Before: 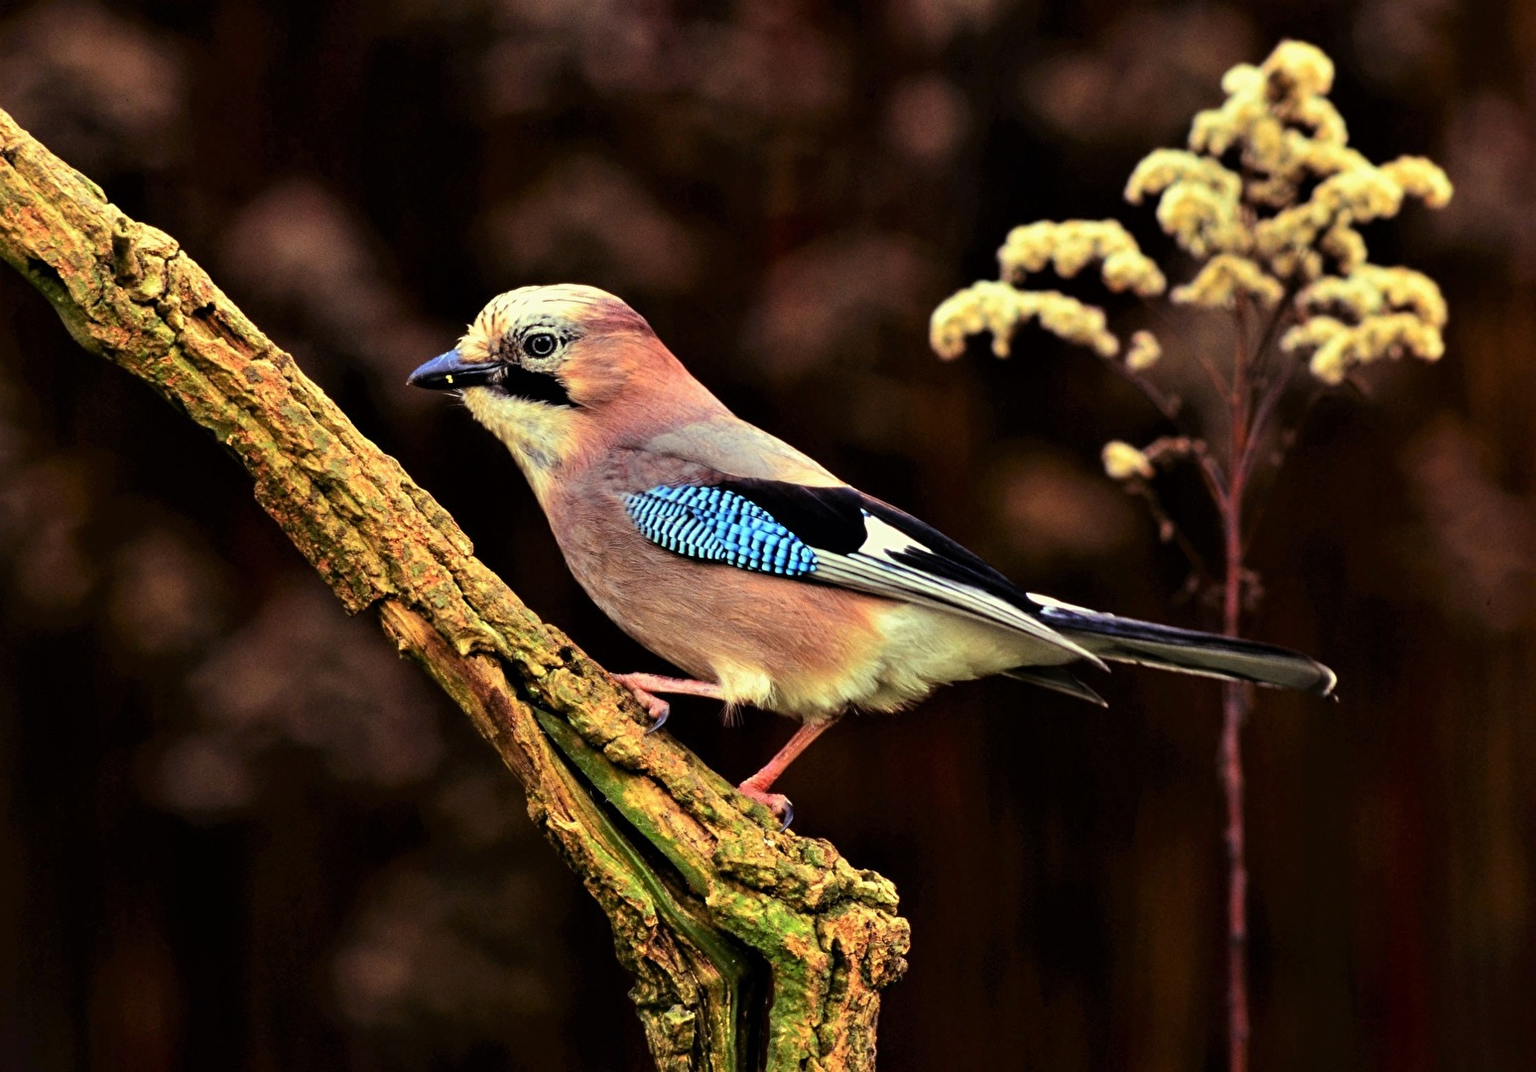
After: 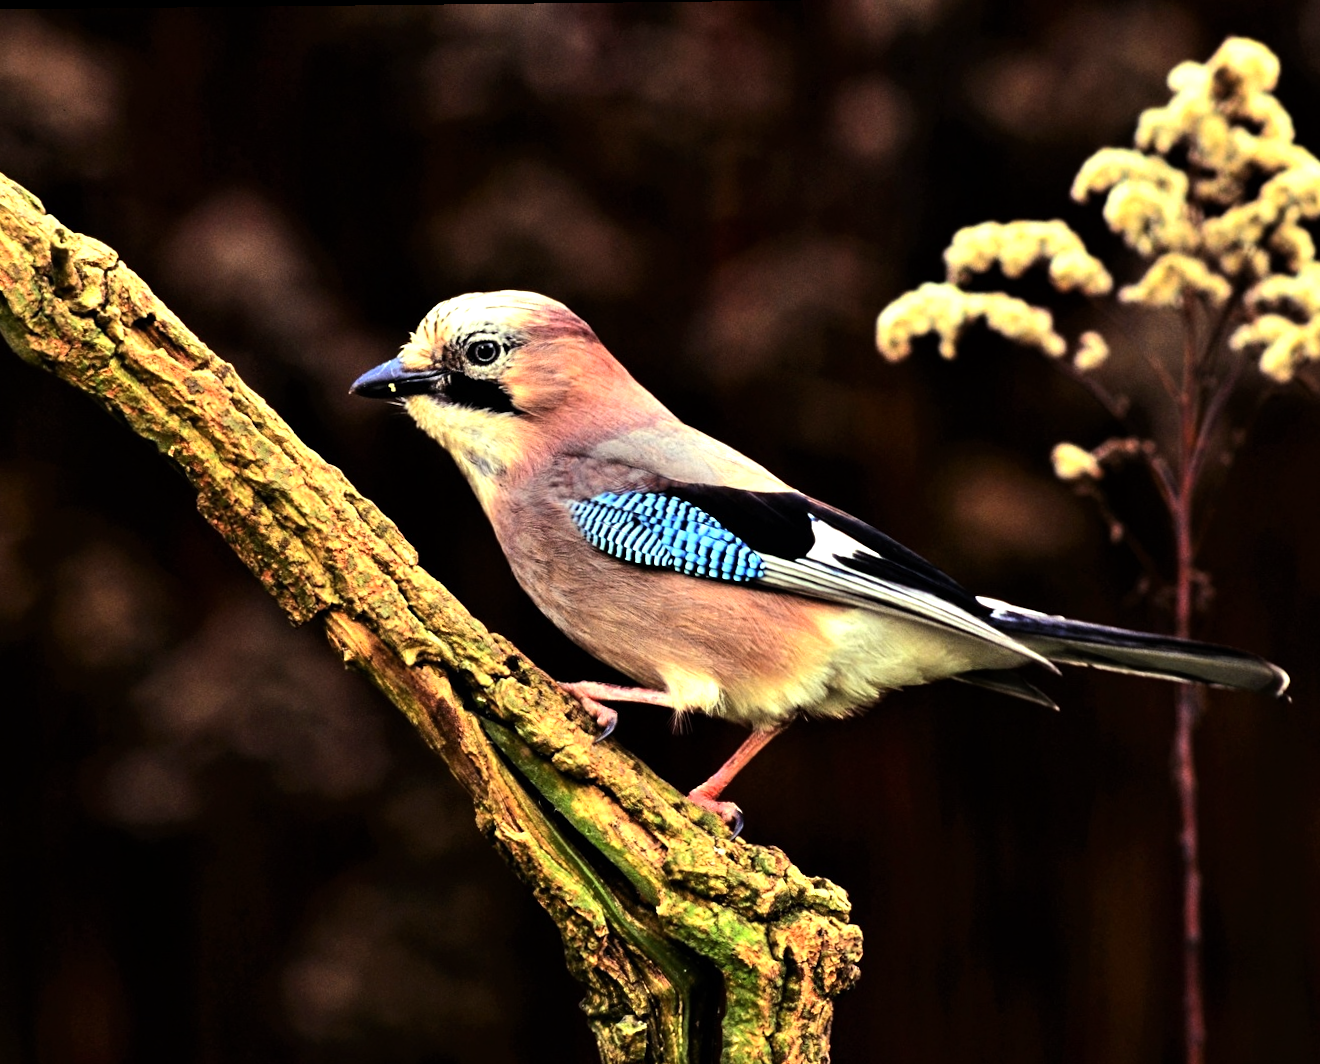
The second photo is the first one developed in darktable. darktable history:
crop and rotate: angle 0.643°, left 4.188%, top 0.606%, right 11.177%, bottom 2.383%
tone equalizer: -8 EV -0.789 EV, -7 EV -0.708 EV, -6 EV -0.564 EV, -5 EV -0.394 EV, -3 EV 0.384 EV, -2 EV 0.6 EV, -1 EV 0.69 EV, +0 EV 0.769 EV, edges refinement/feathering 500, mask exposure compensation -1.57 EV, preserve details no
